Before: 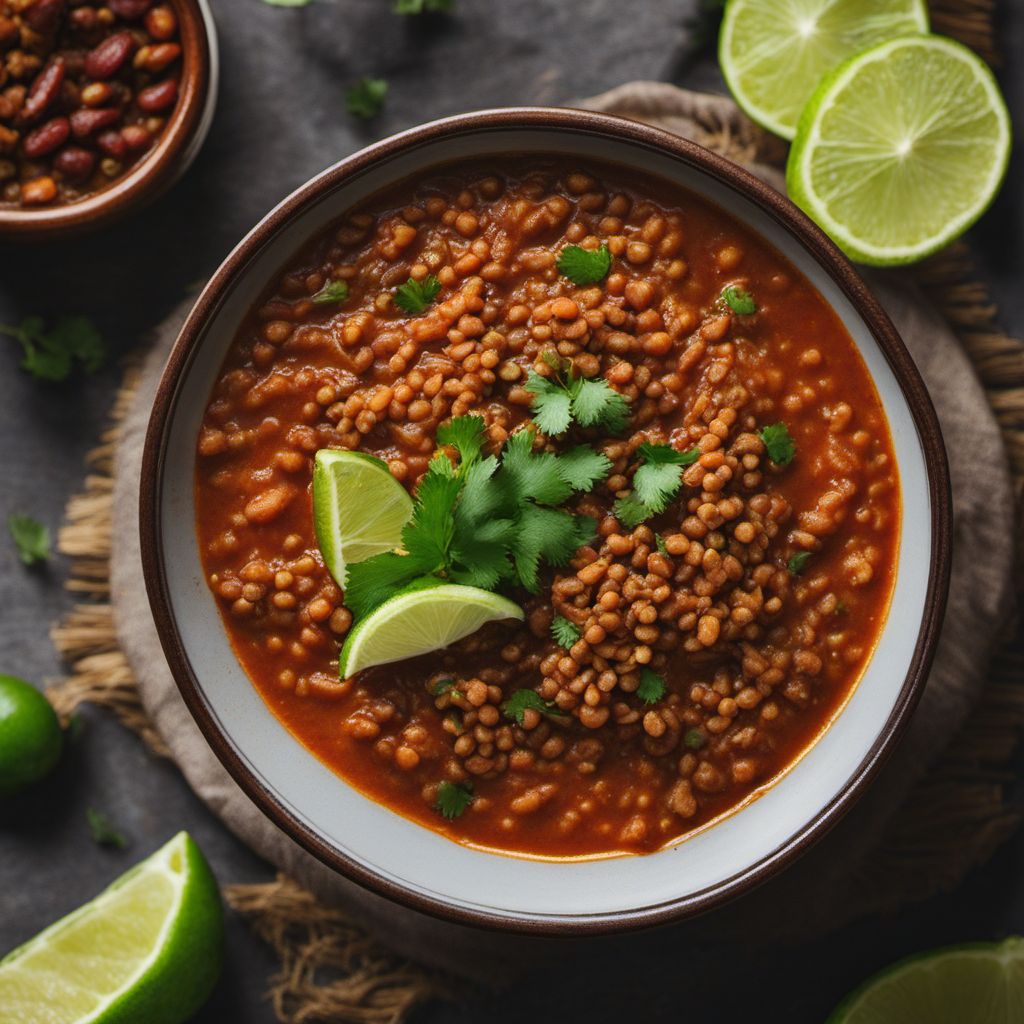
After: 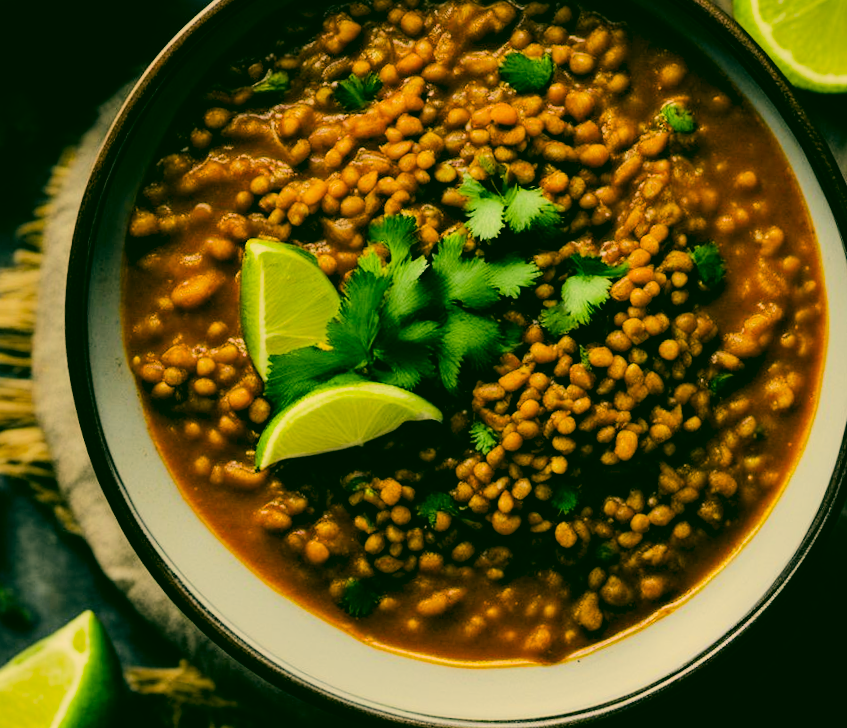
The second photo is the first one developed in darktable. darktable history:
color correction: highlights a* 5.66, highlights b* 32.79, shadows a* -26.45, shadows b* 3.77
crop and rotate: angle -3.81°, left 9.873%, top 21.266%, right 12.367%, bottom 11.901%
filmic rgb: black relative exposure -5.06 EV, white relative exposure 3.97 EV, hardness 2.89, contrast 1.486
color balance rgb: perceptual saturation grading › global saturation 30.778%, perceptual brilliance grading › mid-tones 9.83%, perceptual brilliance grading › shadows 15.701%
contrast brightness saturation: saturation -0.047
